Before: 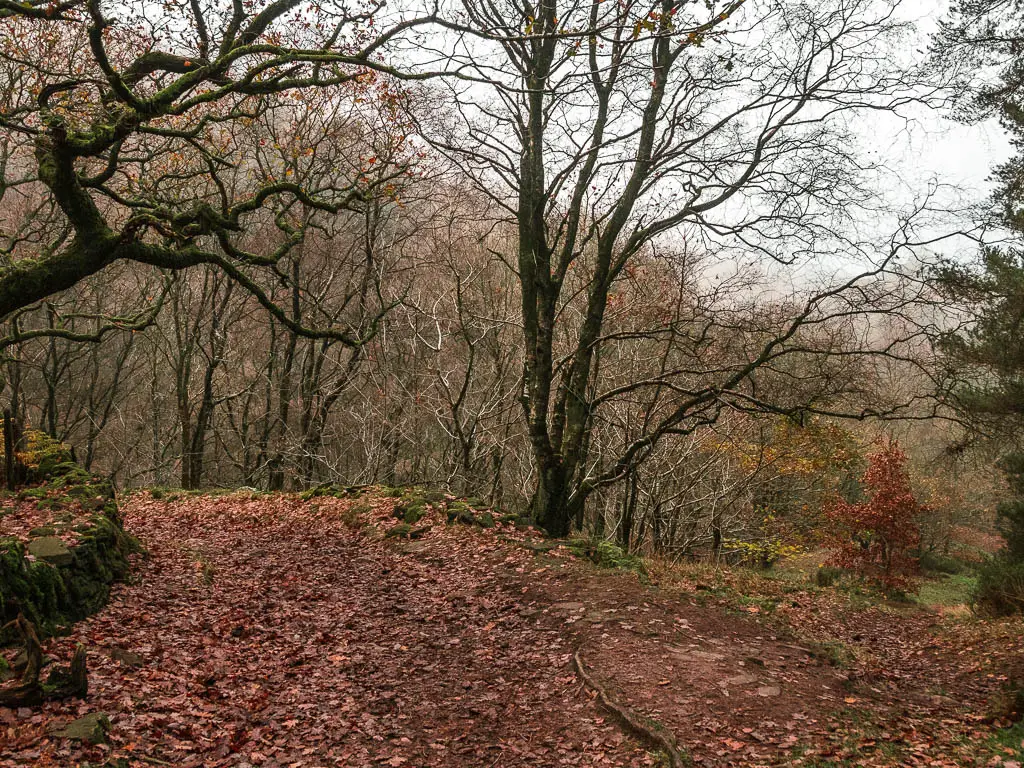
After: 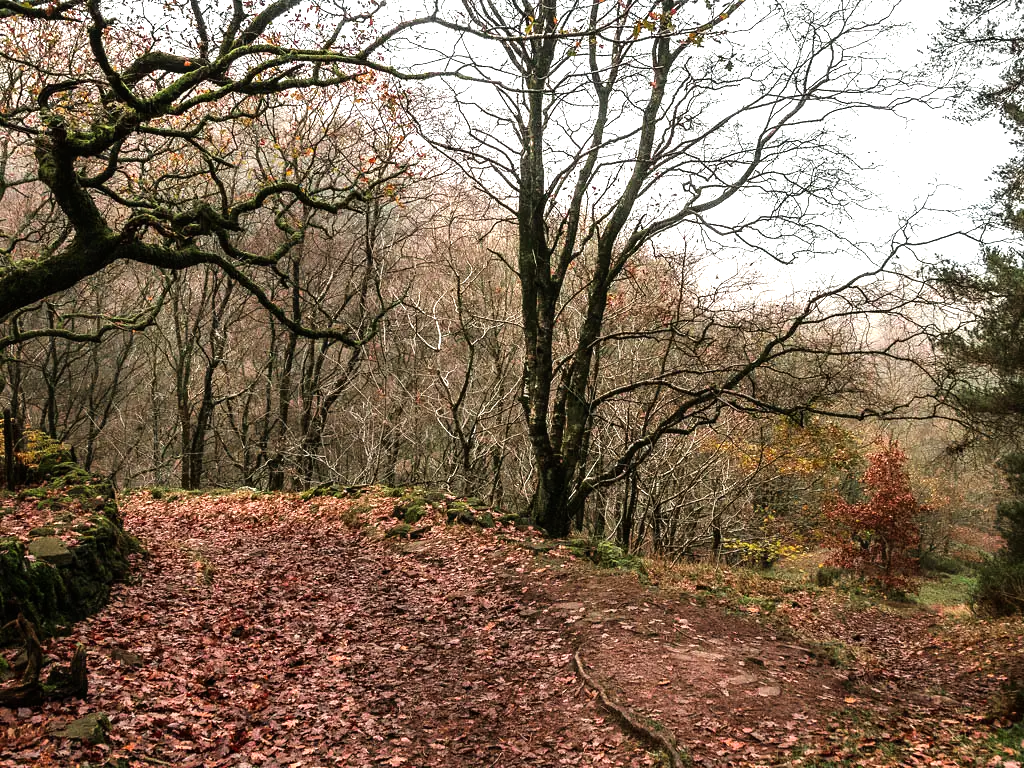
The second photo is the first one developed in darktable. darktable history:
tone equalizer: -8 EV -1.07 EV, -7 EV -1.02 EV, -6 EV -0.895 EV, -5 EV -0.592 EV, -3 EV 0.57 EV, -2 EV 0.837 EV, -1 EV 1 EV, +0 EV 1.05 EV, mask exposure compensation -0.485 EV
